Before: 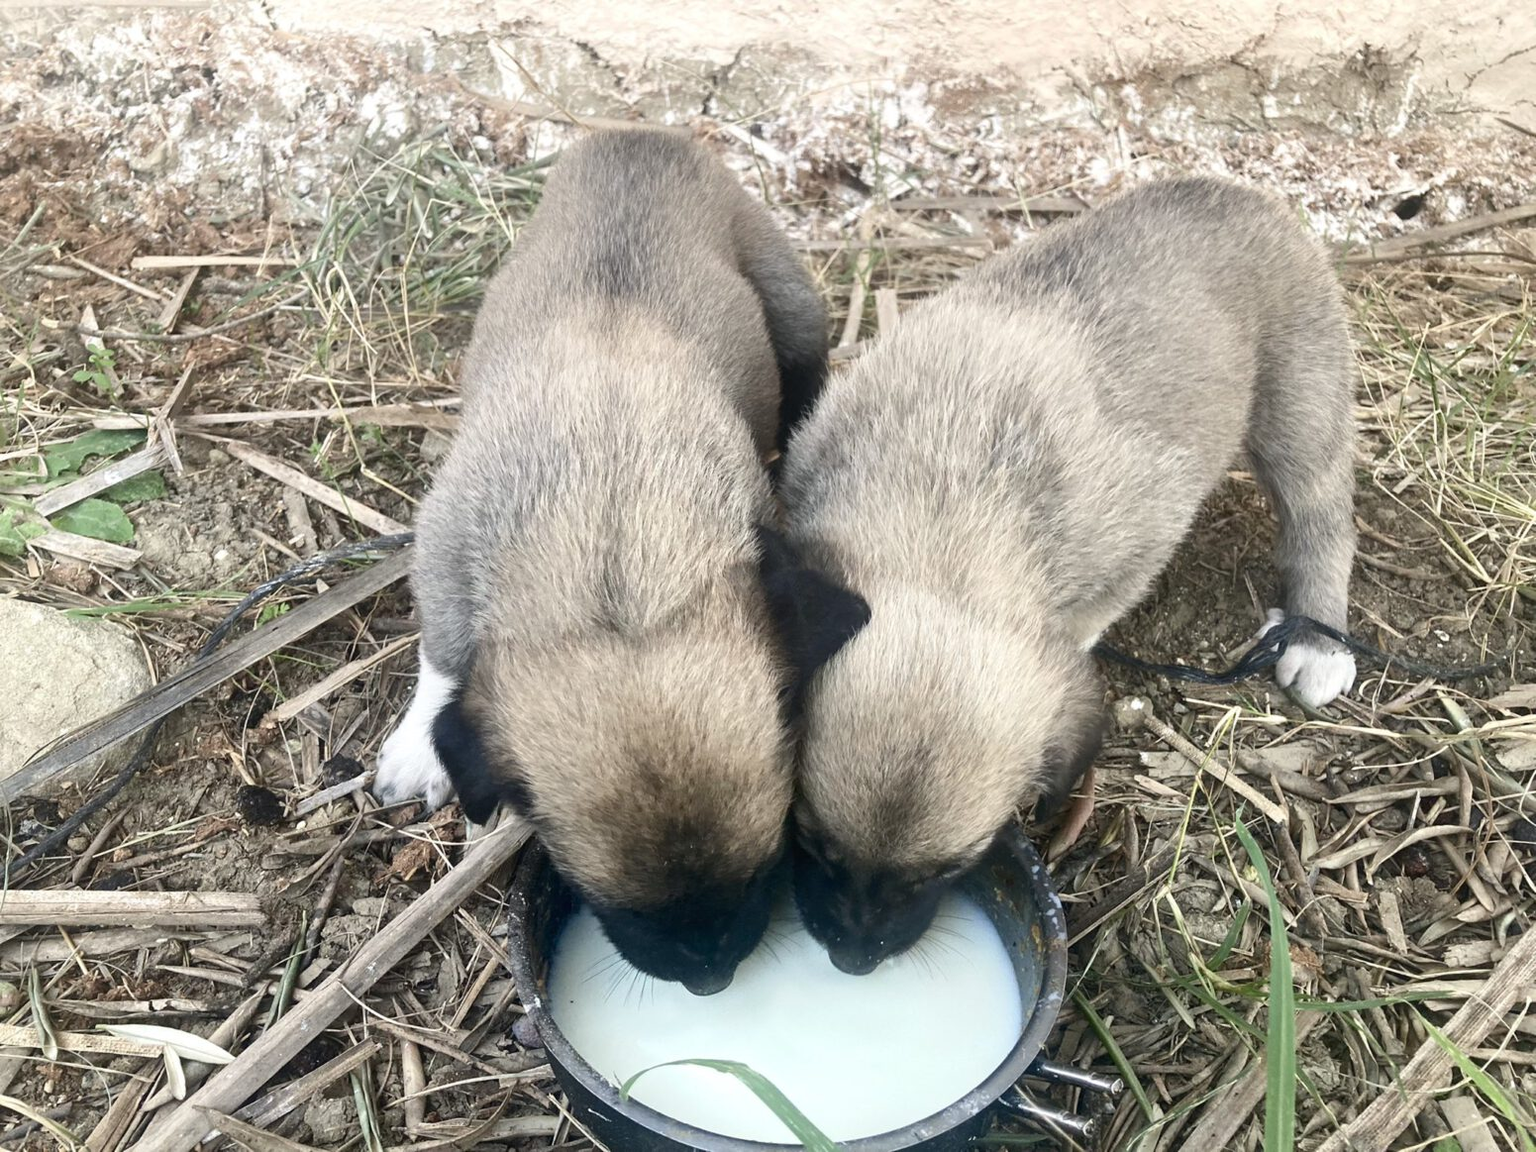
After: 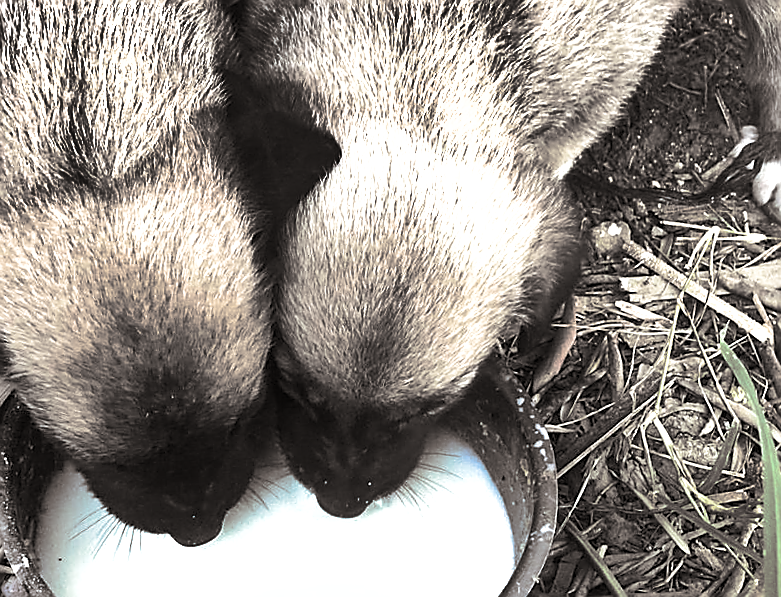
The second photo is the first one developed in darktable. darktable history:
split-toning: shadows › hue 26°, shadows › saturation 0.09, highlights › hue 40°, highlights › saturation 0.18, balance -63, compress 0%
shadows and highlights: shadows 20.91, highlights -82.73, soften with gaussian
sharpen: radius 1.4, amount 1.25, threshold 0.7
rotate and perspective: rotation -3°, crop left 0.031, crop right 0.968, crop top 0.07, crop bottom 0.93
exposure: exposure 0.258 EV, compensate highlight preservation false
crop: left 34.479%, top 38.822%, right 13.718%, bottom 5.172%
tone equalizer: -8 EV -0.417 EV, -7 EV -0.389 EV, -6 EV -0.333 EV, -5 EV -0.222 EV, -3 EV 0.222 EV, -2 EV 0.333 EV, -1 EV 0.389 EV, +0 EV 0.417 EV, edges refinement/feathering 500, mask exposure compensation -1.25 EV, preserve details no
